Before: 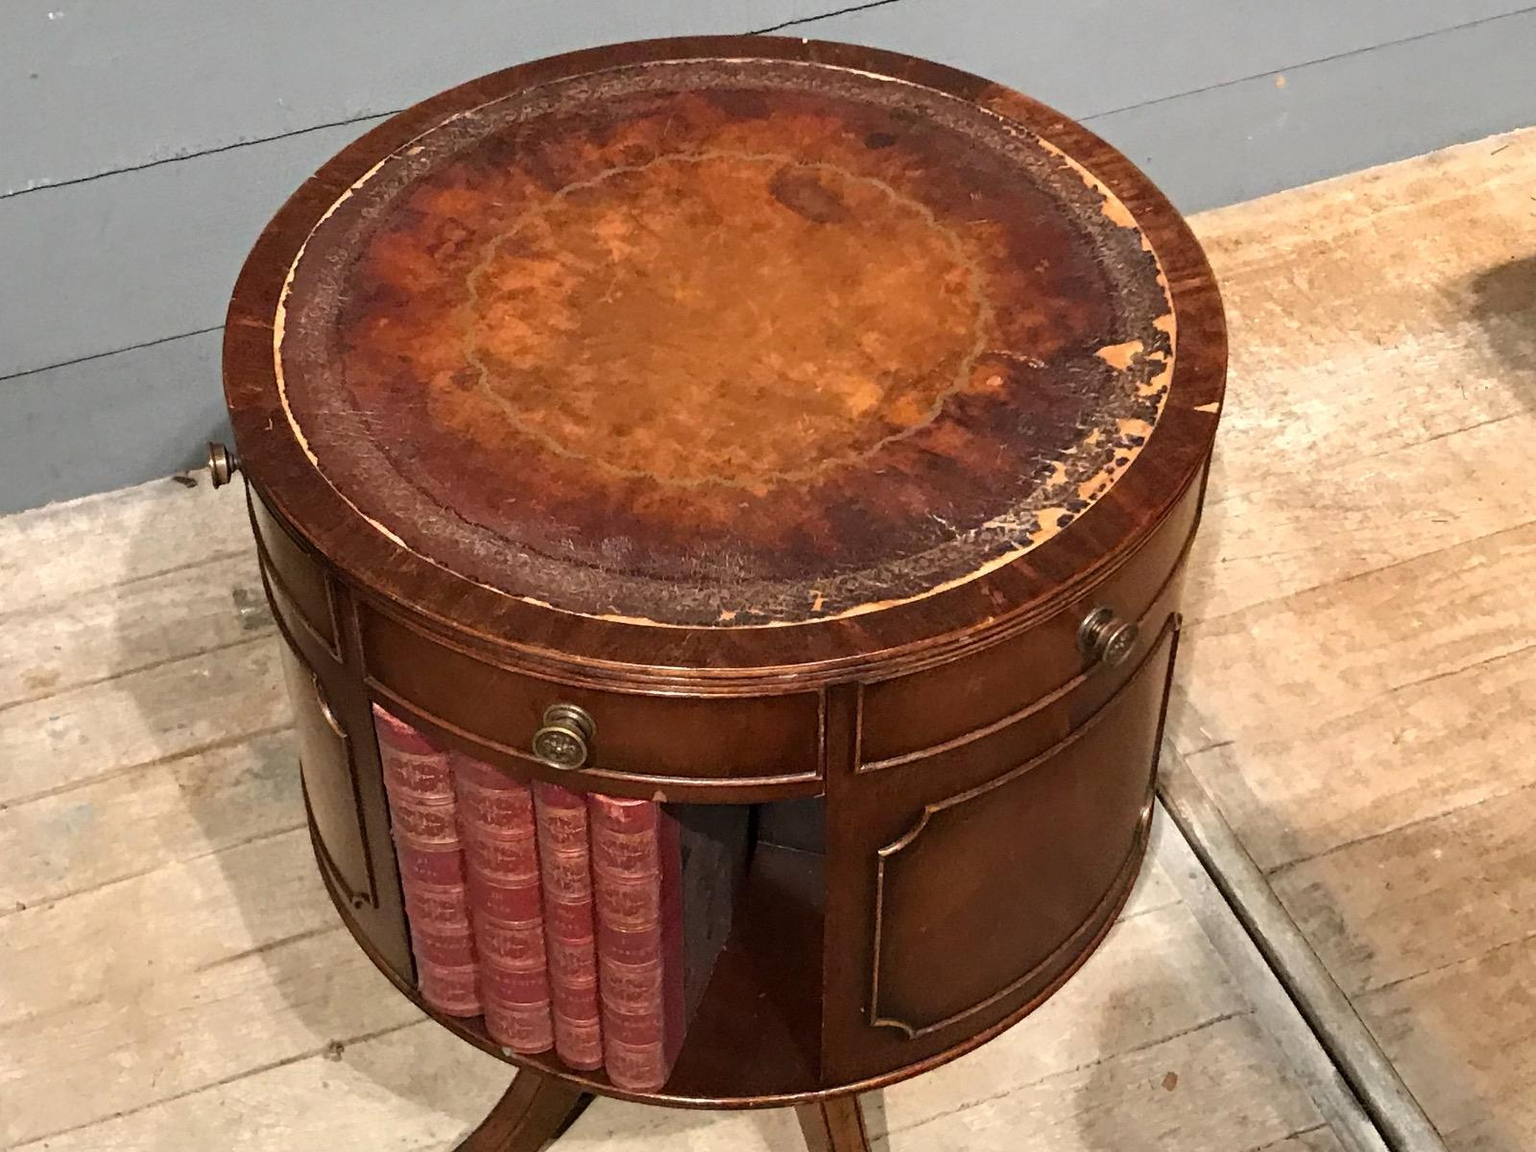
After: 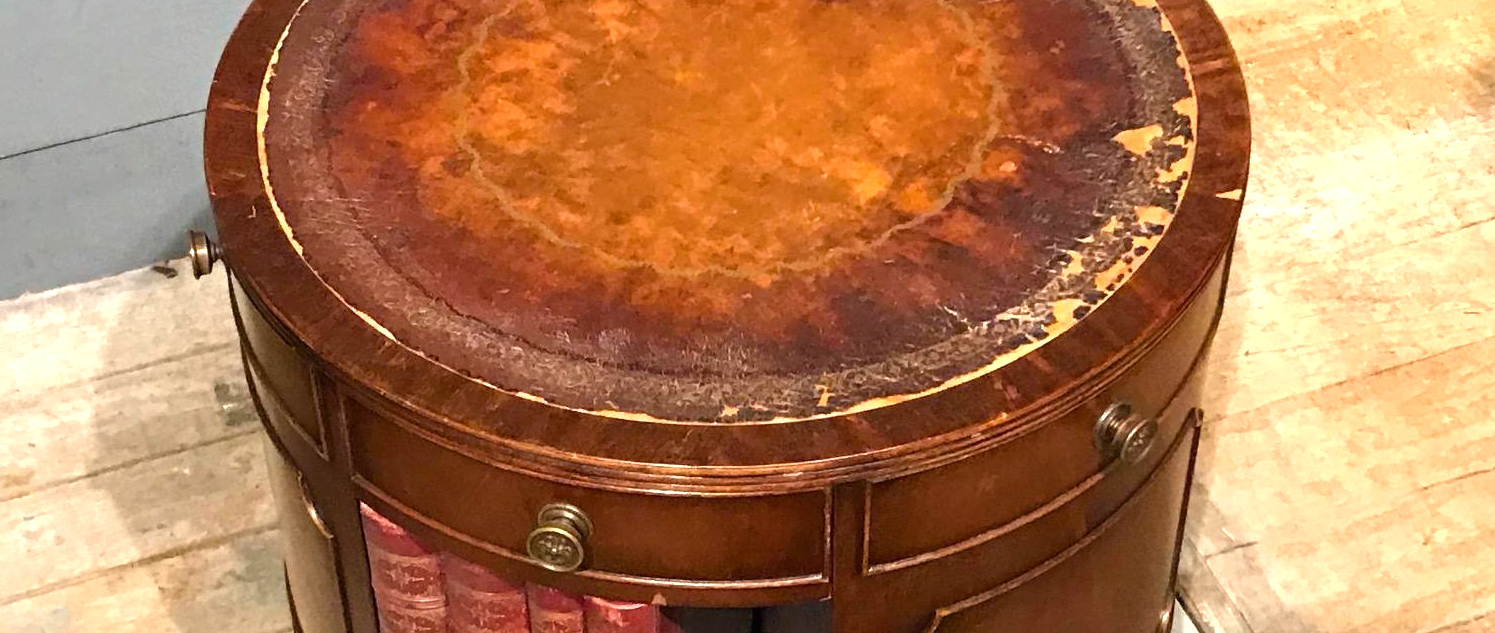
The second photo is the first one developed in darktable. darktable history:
crop: left 1.782%, top 19.226%, right 4.753%, bottom 27.957%
color balance rgb: linear chroma grading › global chroma 8.939%, perceptual saturation grading › global saturation 0.541%, global vibrance 20%
exposure: black level correction 0, exposure 0.499 EV, compensate highlight preservation false
